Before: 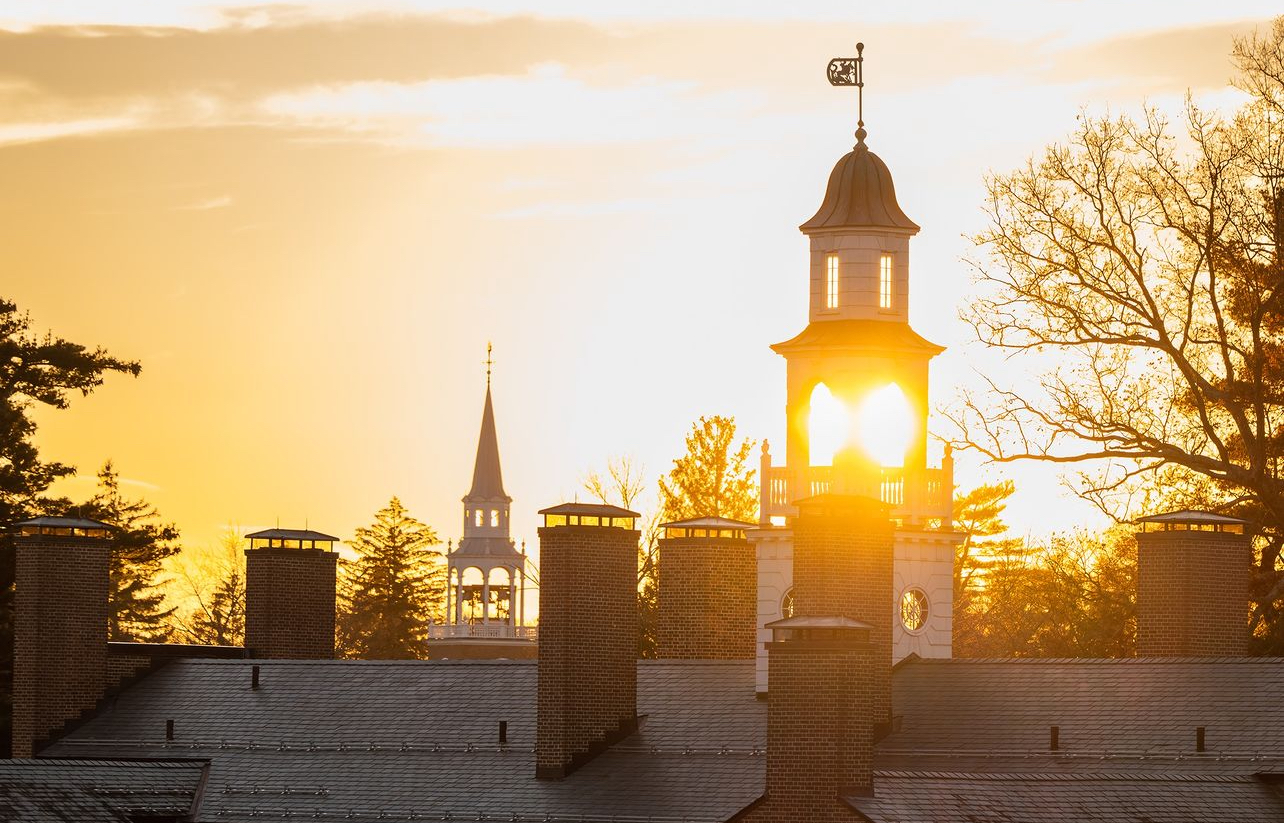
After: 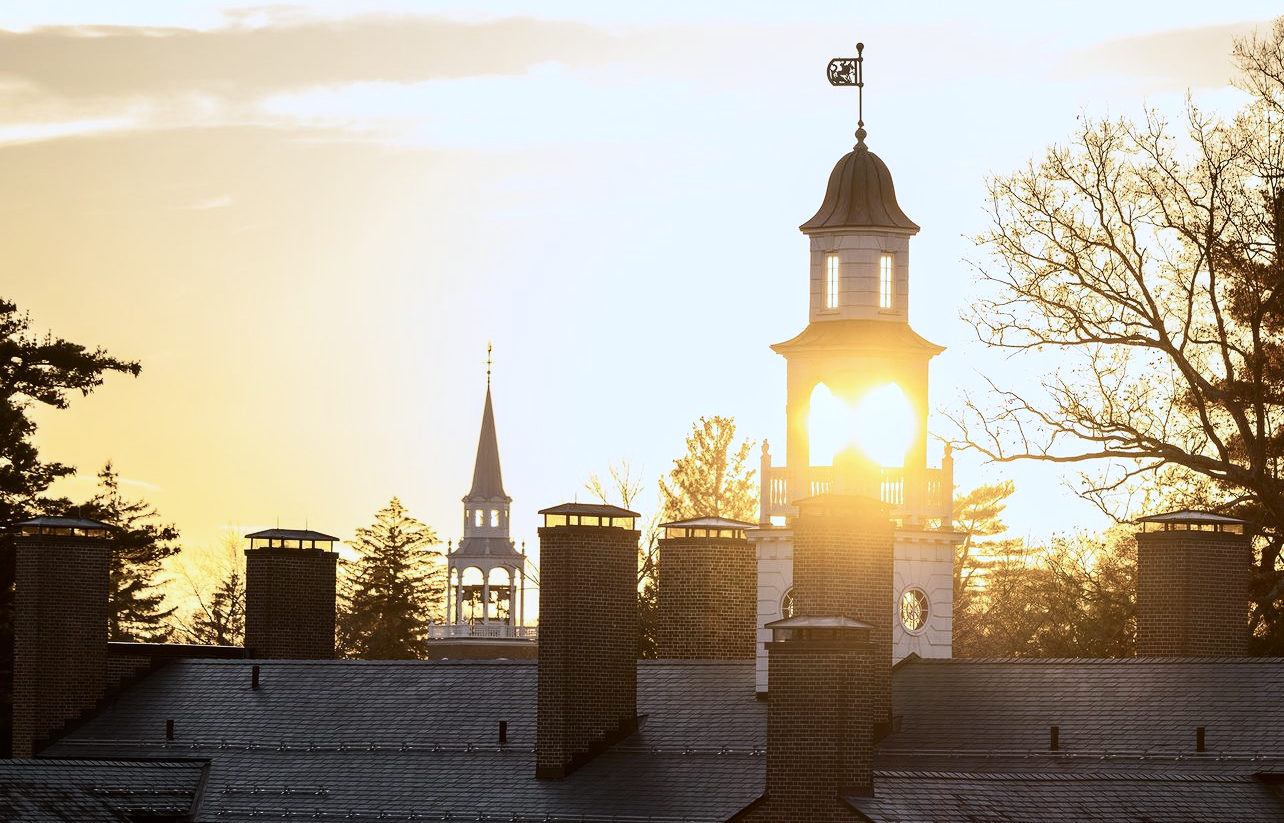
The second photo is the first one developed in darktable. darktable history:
contrast brightness saturation: contrast 0.25, saturation -0.31
white balance: red 0.926, green 1.003, blue 1.133
